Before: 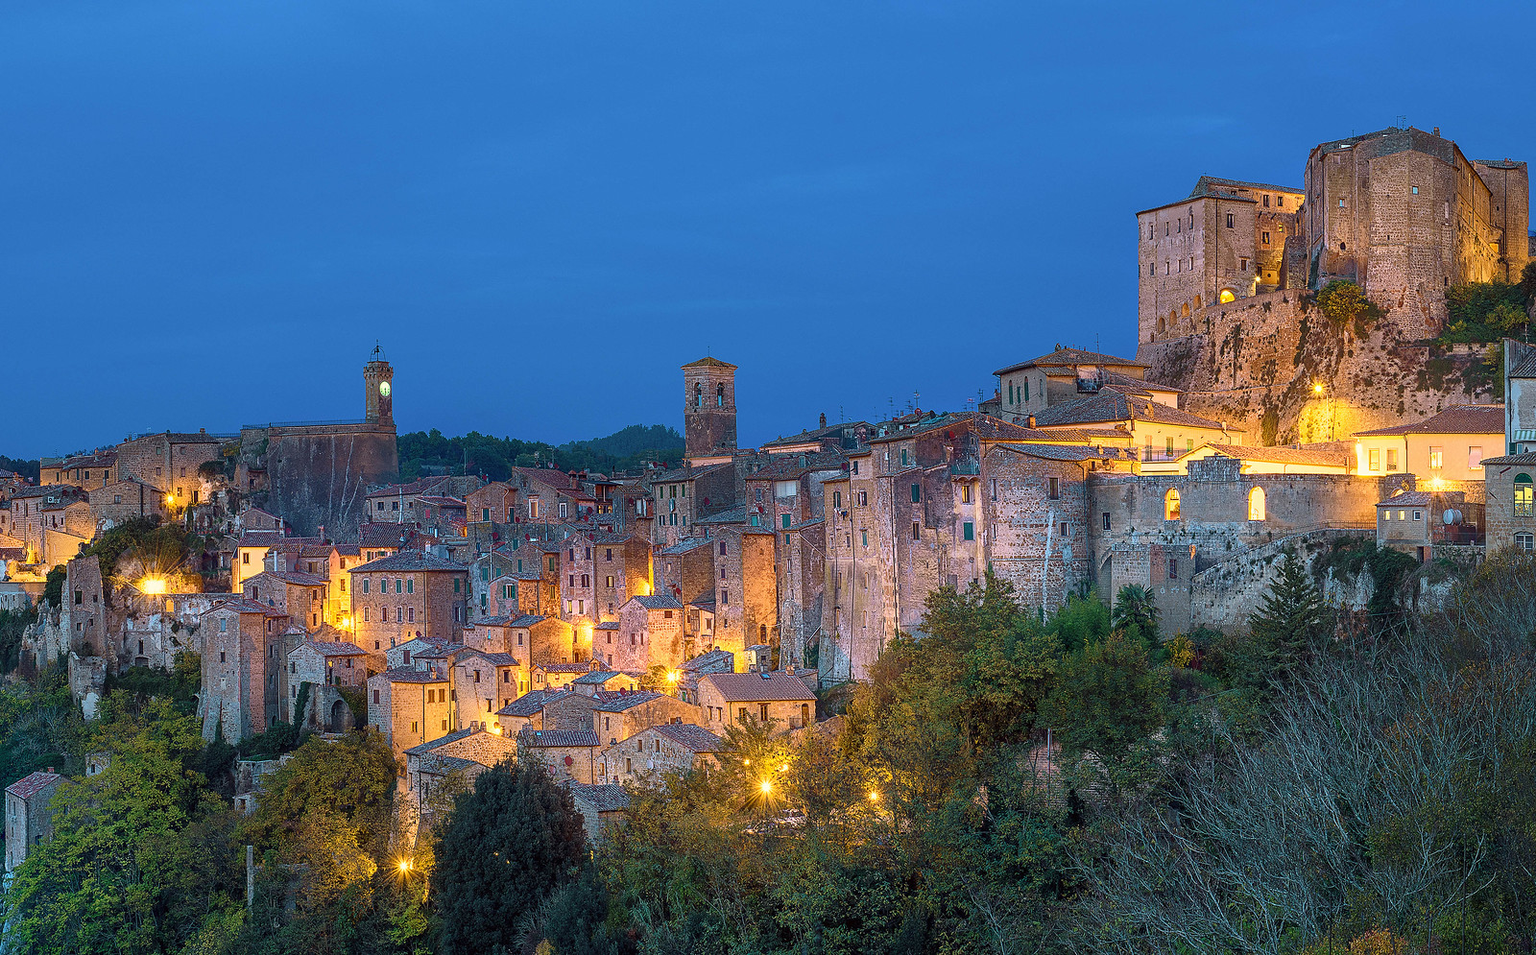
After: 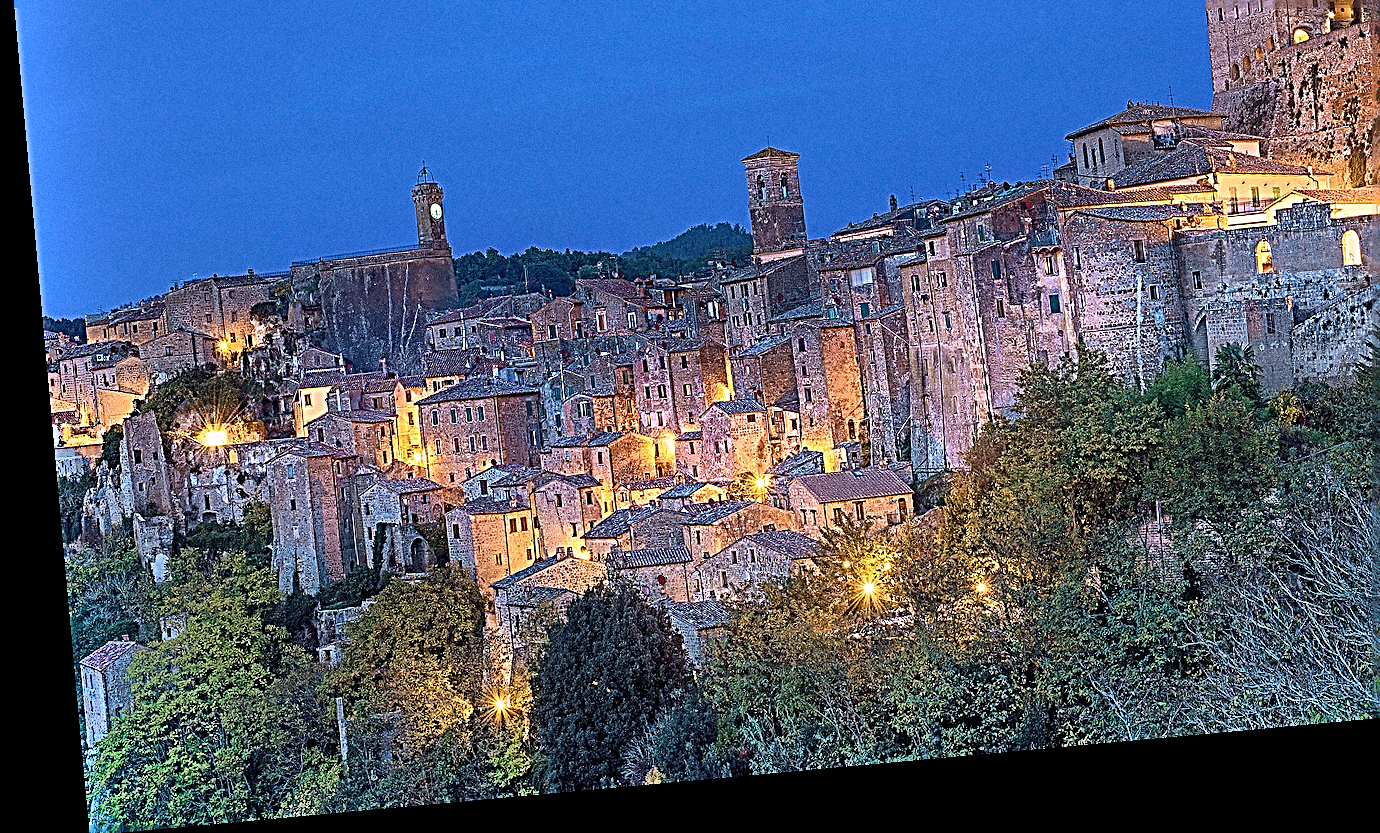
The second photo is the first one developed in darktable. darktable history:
rotate and perspective: rotation -5.2°, automatic cropping off
grain: coarseness 0.09 ISO
crop: top 26.531%, right 17.959%
color calibration: illuminant custom, x 0.363, y 0.385, temperature 4528.03 K
sharpen: radius 3.158, amount 1.731
shadows and highlights: soften with gaussian
